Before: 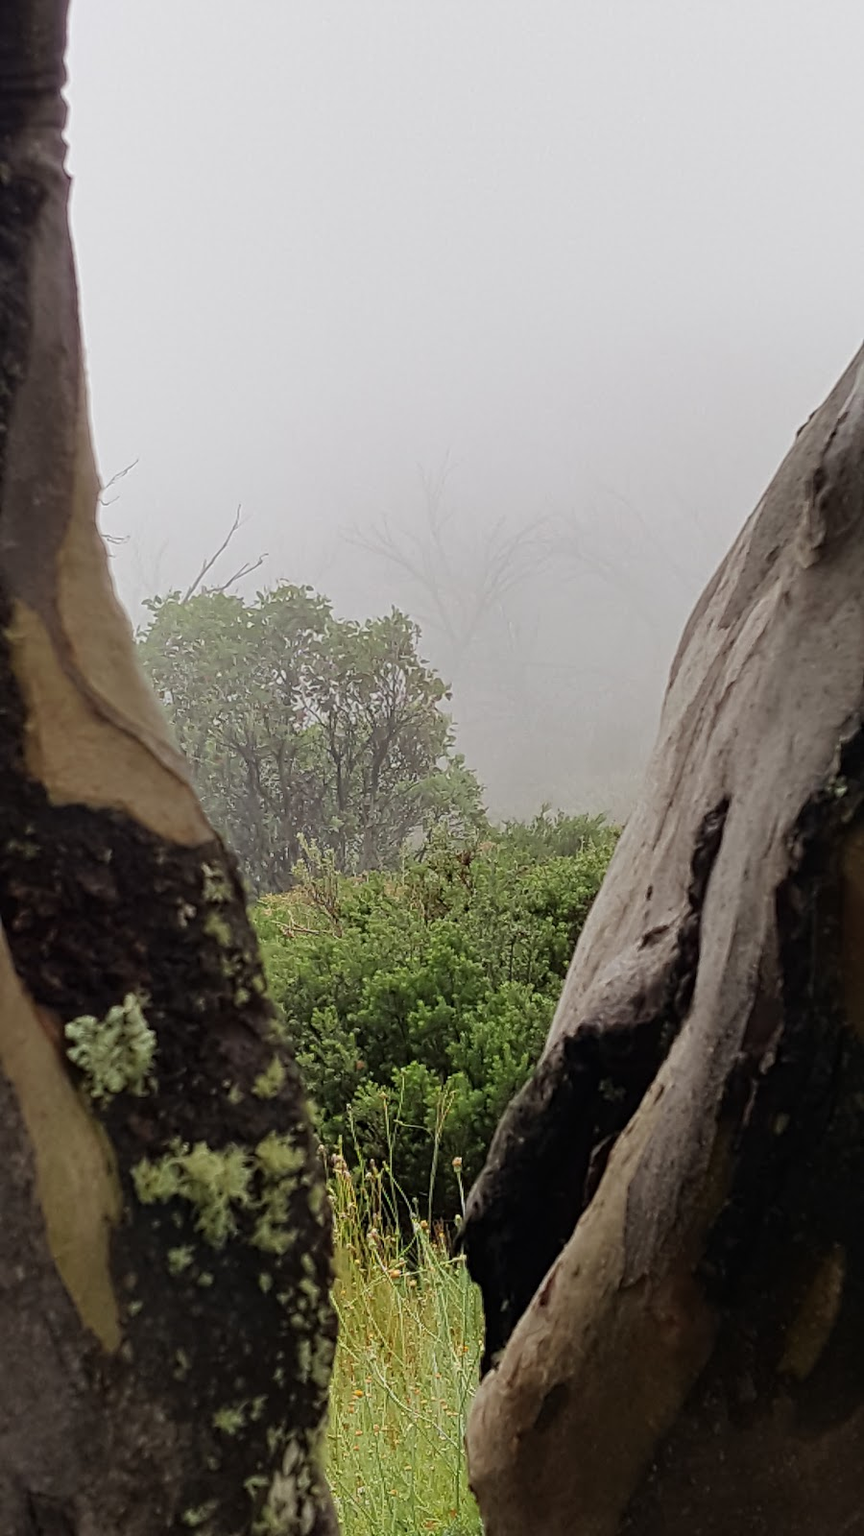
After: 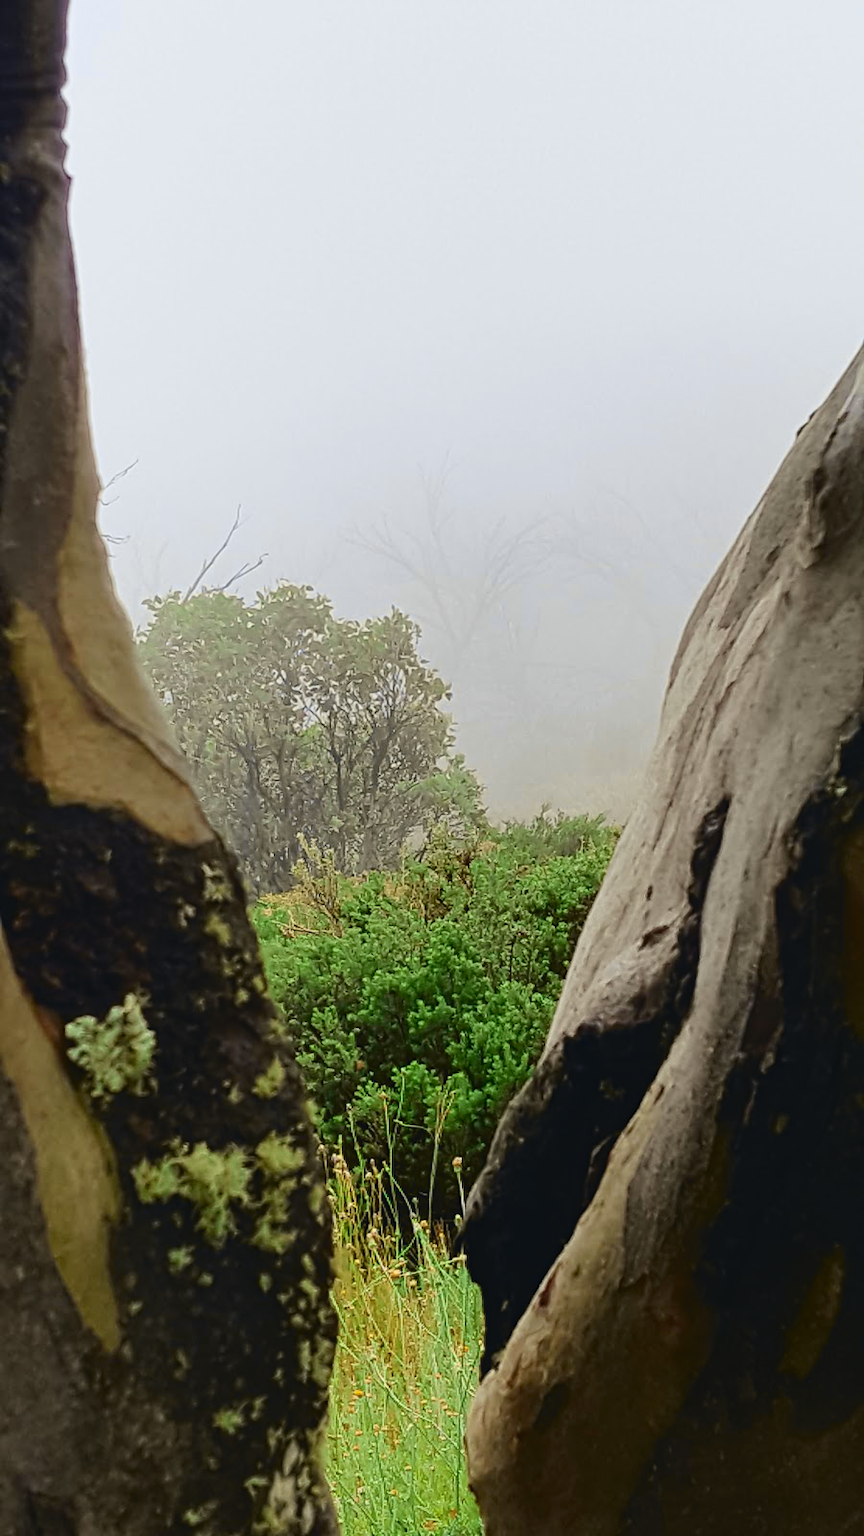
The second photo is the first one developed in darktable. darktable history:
tone equalizer: -7 EV 0.13 EV, smoothing diameter 25%, edges refinement/feathering 10, preserve details guided filter
tone curve: curves: ch0 [(0, 0.039) (0.104, 0.103) (0.273, 0.267) (0.448, 0.487) (0.704, 0.761) (0.886, 0.922) (0.994, 0.971)]; ch1 [(0, 0) (0.335, 0.298) (0.446, 0.413) (0.485, 0.487) (0.515, 0.503) (0.566, 0.563) (0.641, 0.655) (1, 1)]; ch2 [(0, 0) (0.314, 0.301) (0.421, 0.411) (0.502, 0.494) (0.528, 0.54) (0.557, 0.559) (0.612, 0.62) (0.722, 0.686) (1, 1)], color space Lab, independent channels, preserve colors none
color balance rgb: perceptual saturation grading › global saturation 25%, global vibrance 20%
